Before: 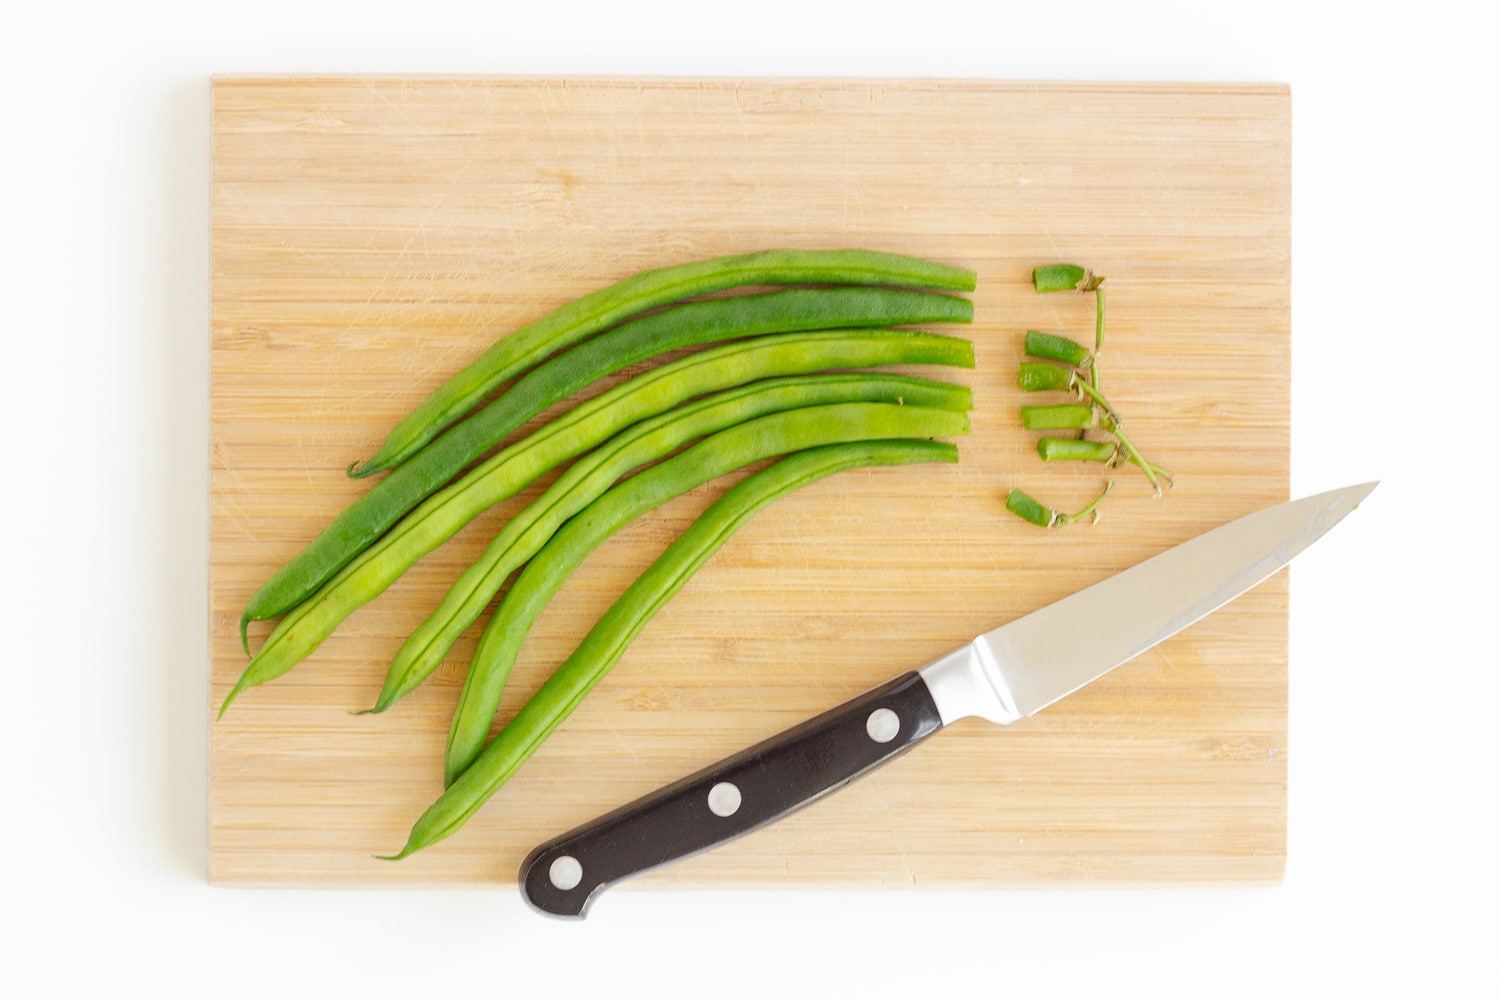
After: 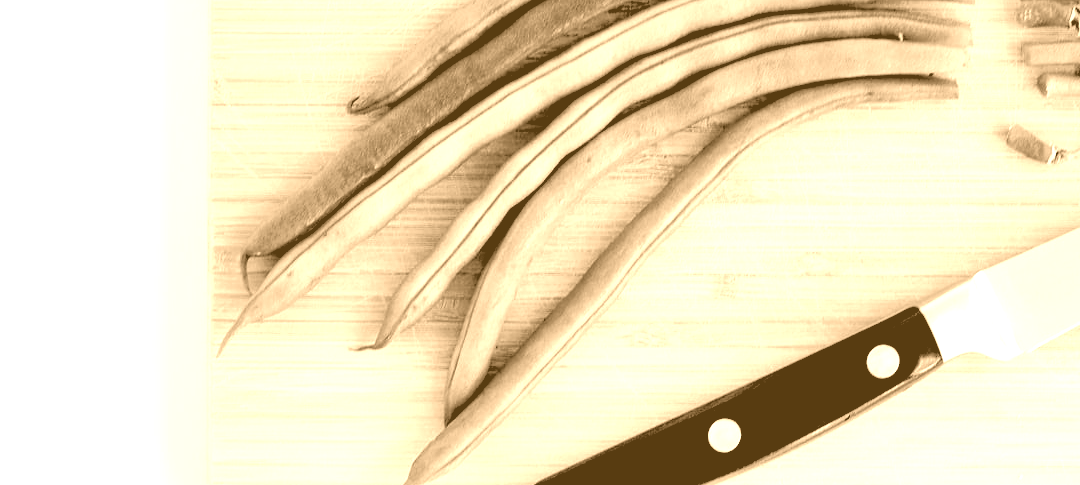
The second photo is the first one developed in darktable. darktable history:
base curve: curves: ch0 [(0, 0) (0.028, 0.03) (0.121, 0.232) (0.46, 0.748) (0.859, 0.968) (1, 1)], preserve colors none
colorize: hue 28.8°, source mix 100%
shadows and highlights: on, module defaults
color correction: highlights a* 3.12, highlights b* -1.55, shadows a* -0.101, shadows b* 2.52, saturation 0.98
crop: top 36.498%, right 27.964%, bottom 14.995%
levels: levels [0.514, 0.759, 1]
